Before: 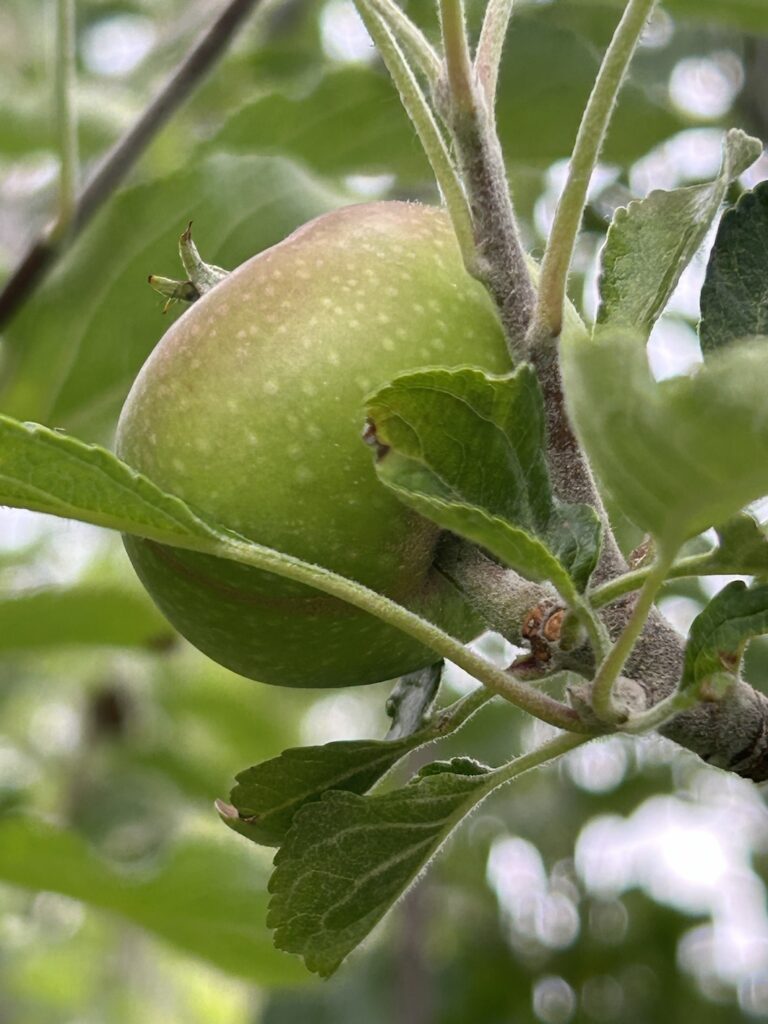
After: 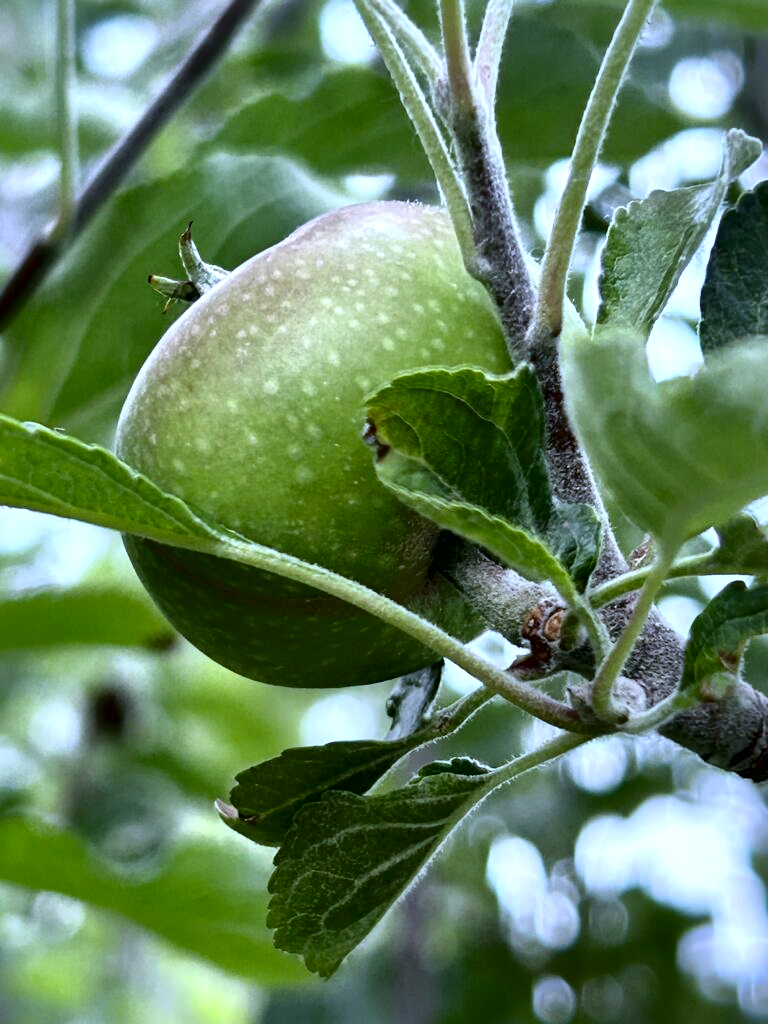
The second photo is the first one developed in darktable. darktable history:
white balance: red 0.871, blue 1.249
local contrast: mode bilateral grid, contrast 44, coarseness 69, detail 214%, midtone range 0.2
